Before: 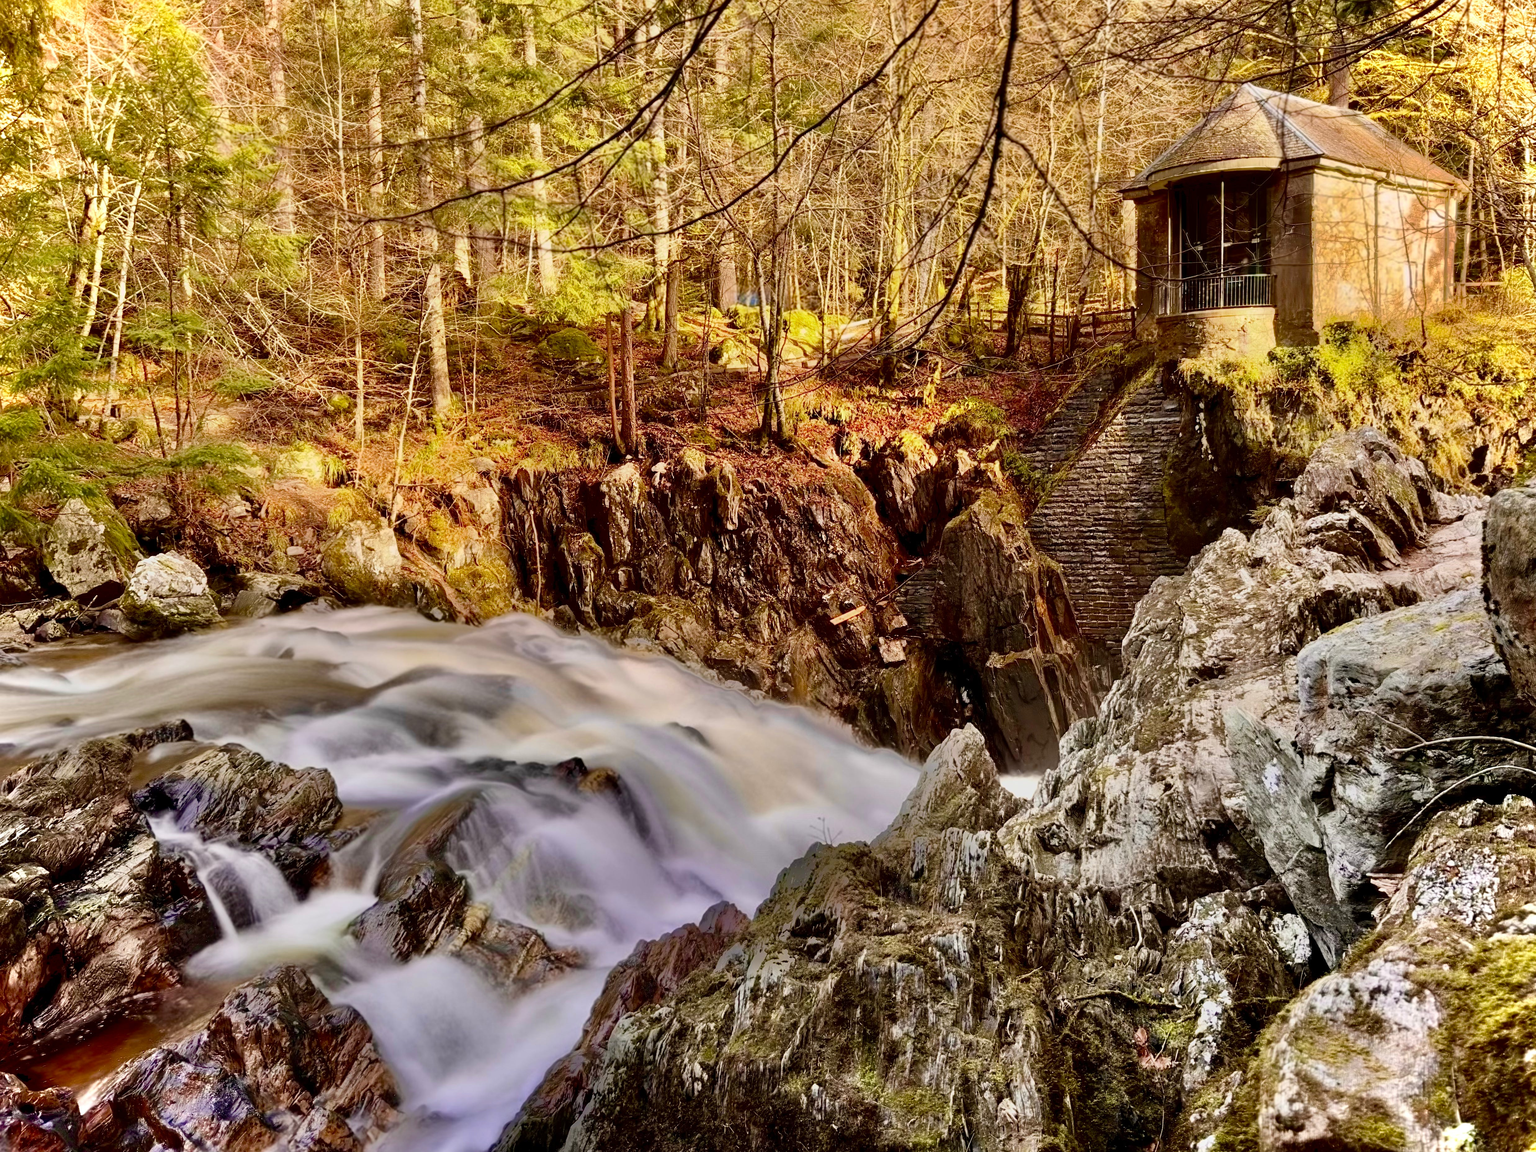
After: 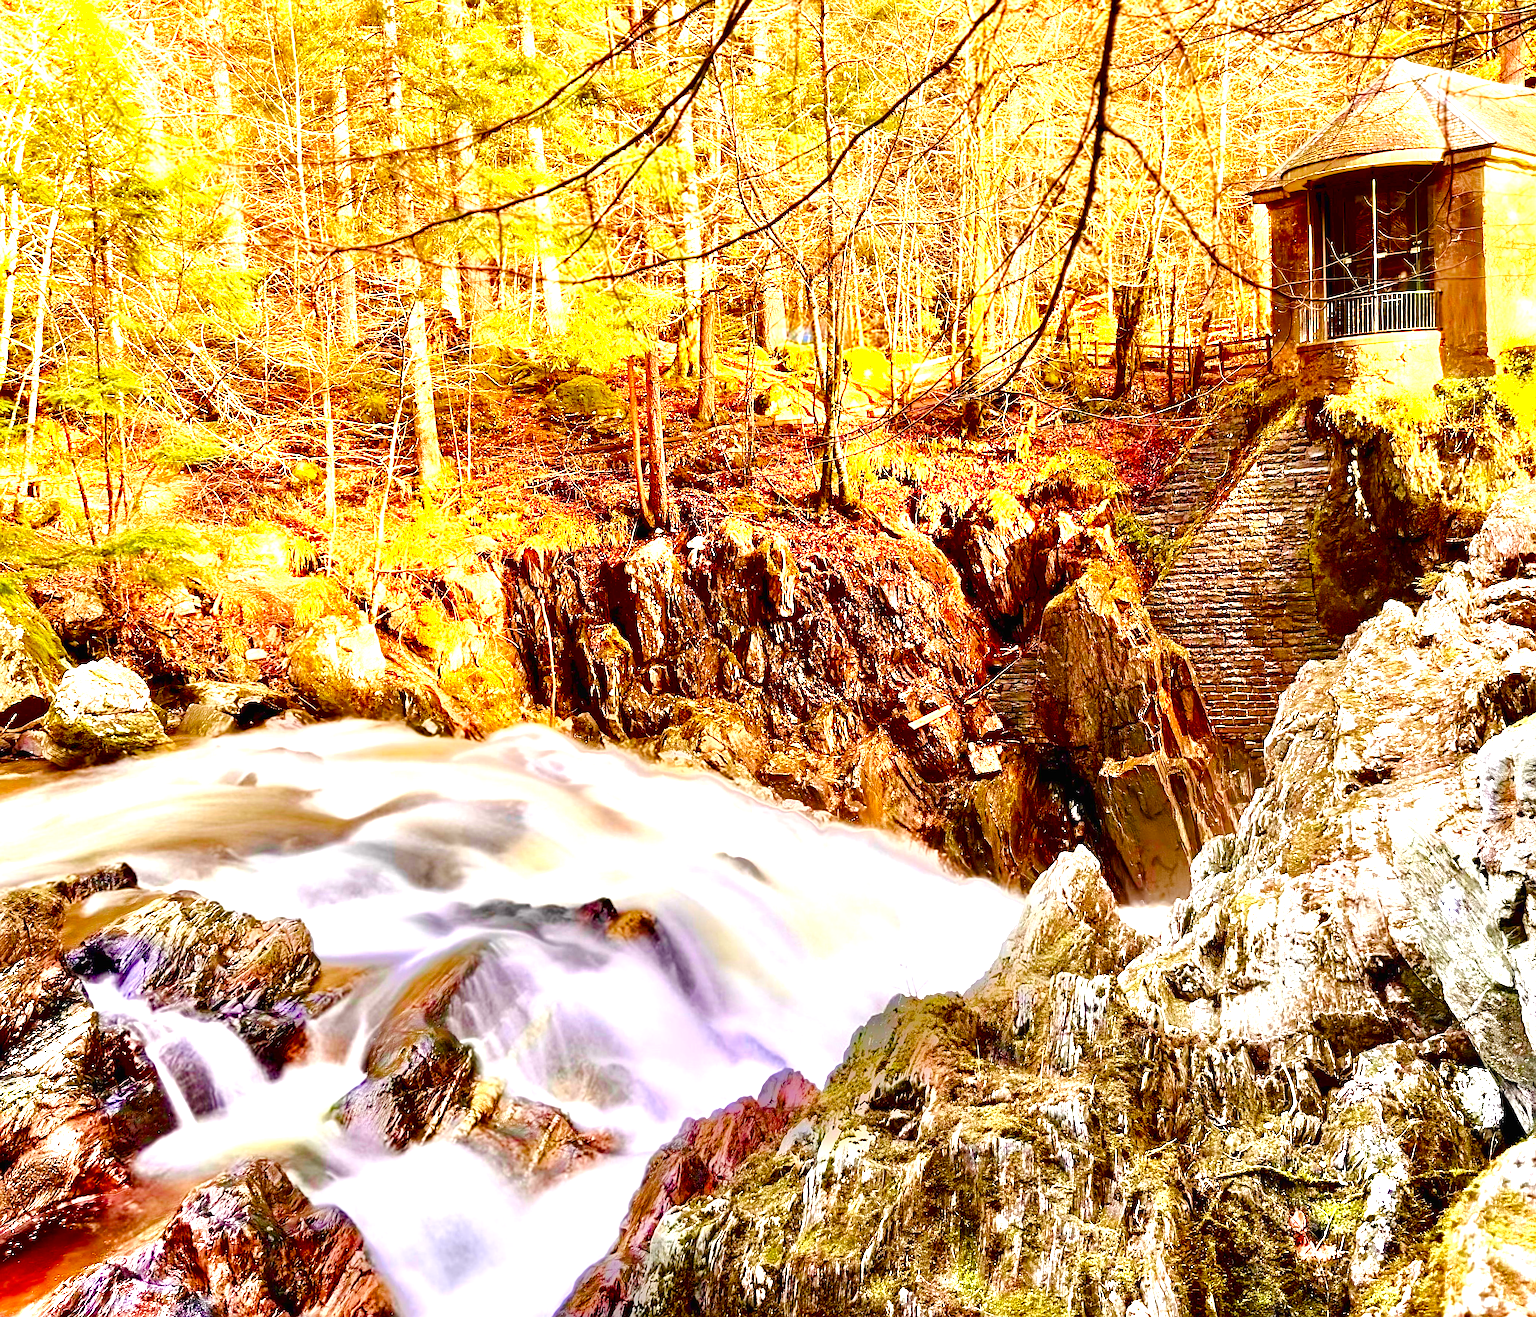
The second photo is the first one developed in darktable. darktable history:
crop and rotate: angle 1.33°, left 4.169%, top 0.643%, right 11.119%, bottom 2.433%
color balance rgb: shadows lift › hue 86.36°, perceptual saturation grading › global saturation 44.508%, perceptual saturation grading › highlights -50.108%, perceptual saturation grading › shadows 30.426%, perceptual brilliance grading › mid-tones 10.818%, perceptual brilliance grading › shadows 15.59%
sharpen: on, module defaults
contrast brightness saturation: brightness -0.022, saturation 0.353
exposure: black level correction 0, exposure 1.676 EV, compensate highlight preservation false
